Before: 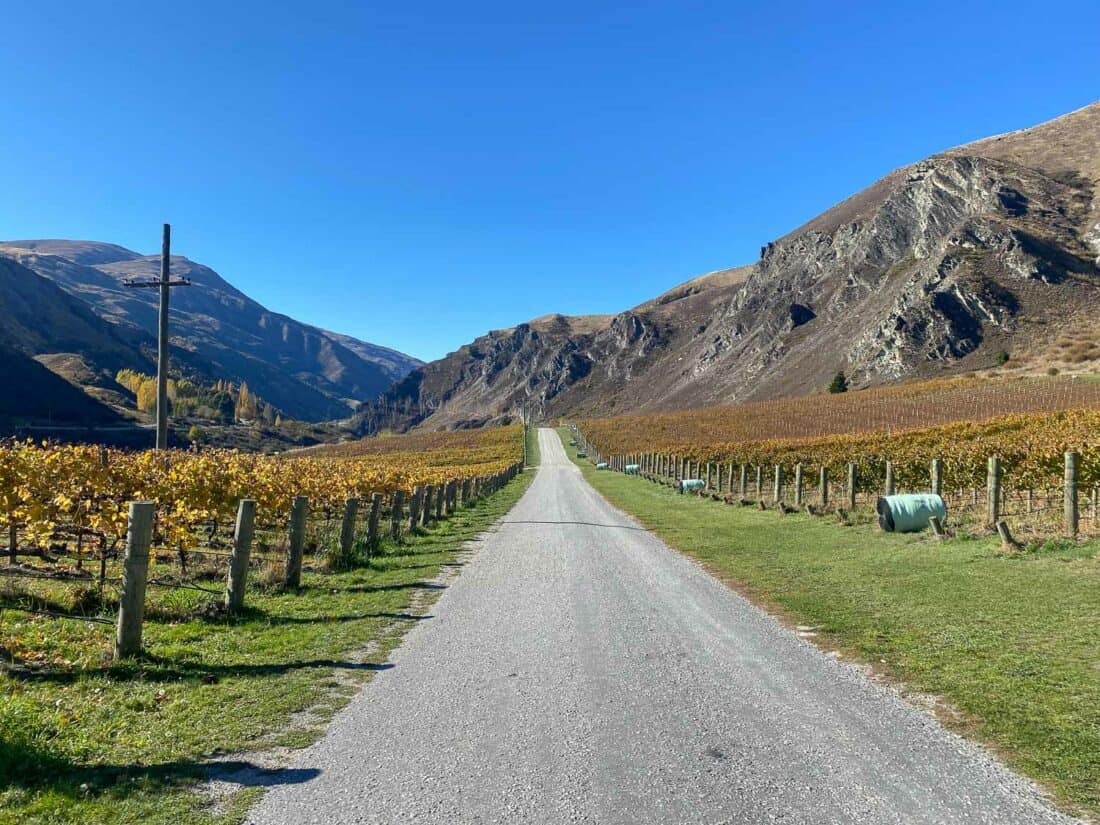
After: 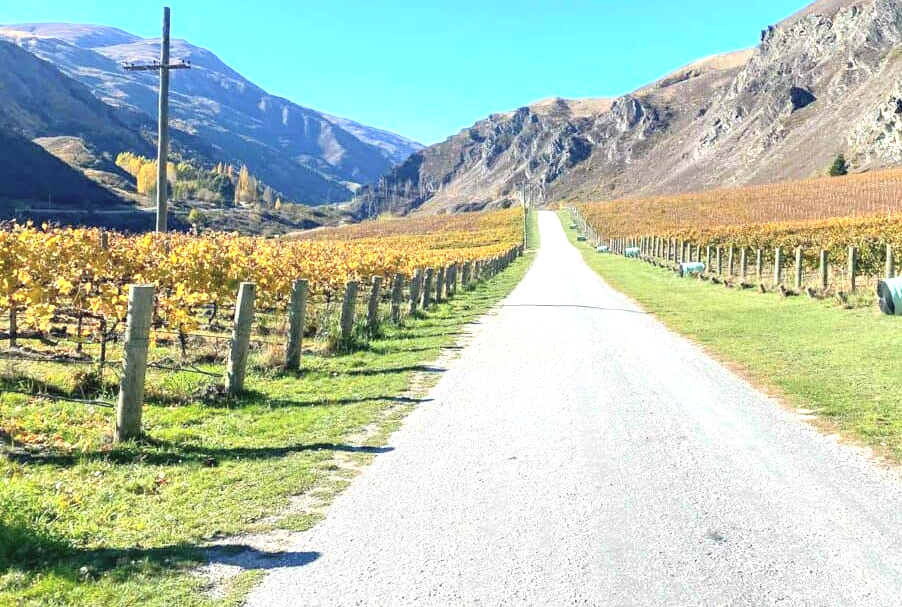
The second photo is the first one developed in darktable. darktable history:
exposure: black level correction 0, exposure 1.095 EV, compensate highlight preservation false
contrast brightness saturation: contrast 0.143, brightness 0.22
crop: top 26.413%, right 17.967%
